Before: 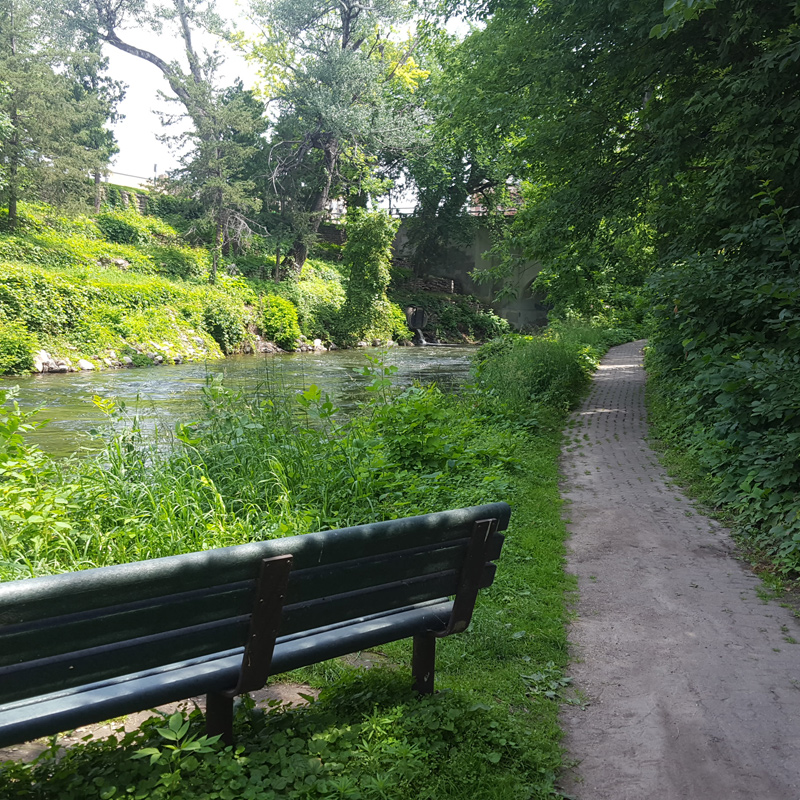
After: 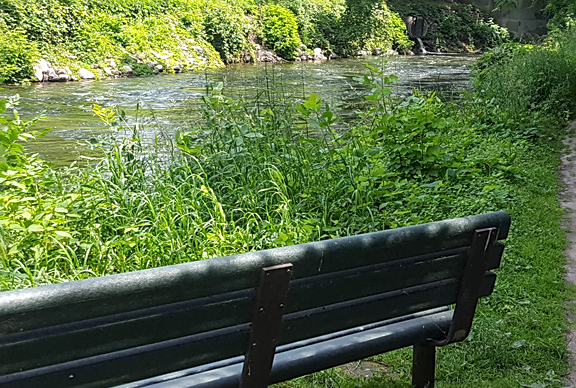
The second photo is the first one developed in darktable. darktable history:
crop: top 36.498%, right 27.964%, bottom 14.995%
sharpen: on, module defaults
local contrast: on, module defaults
